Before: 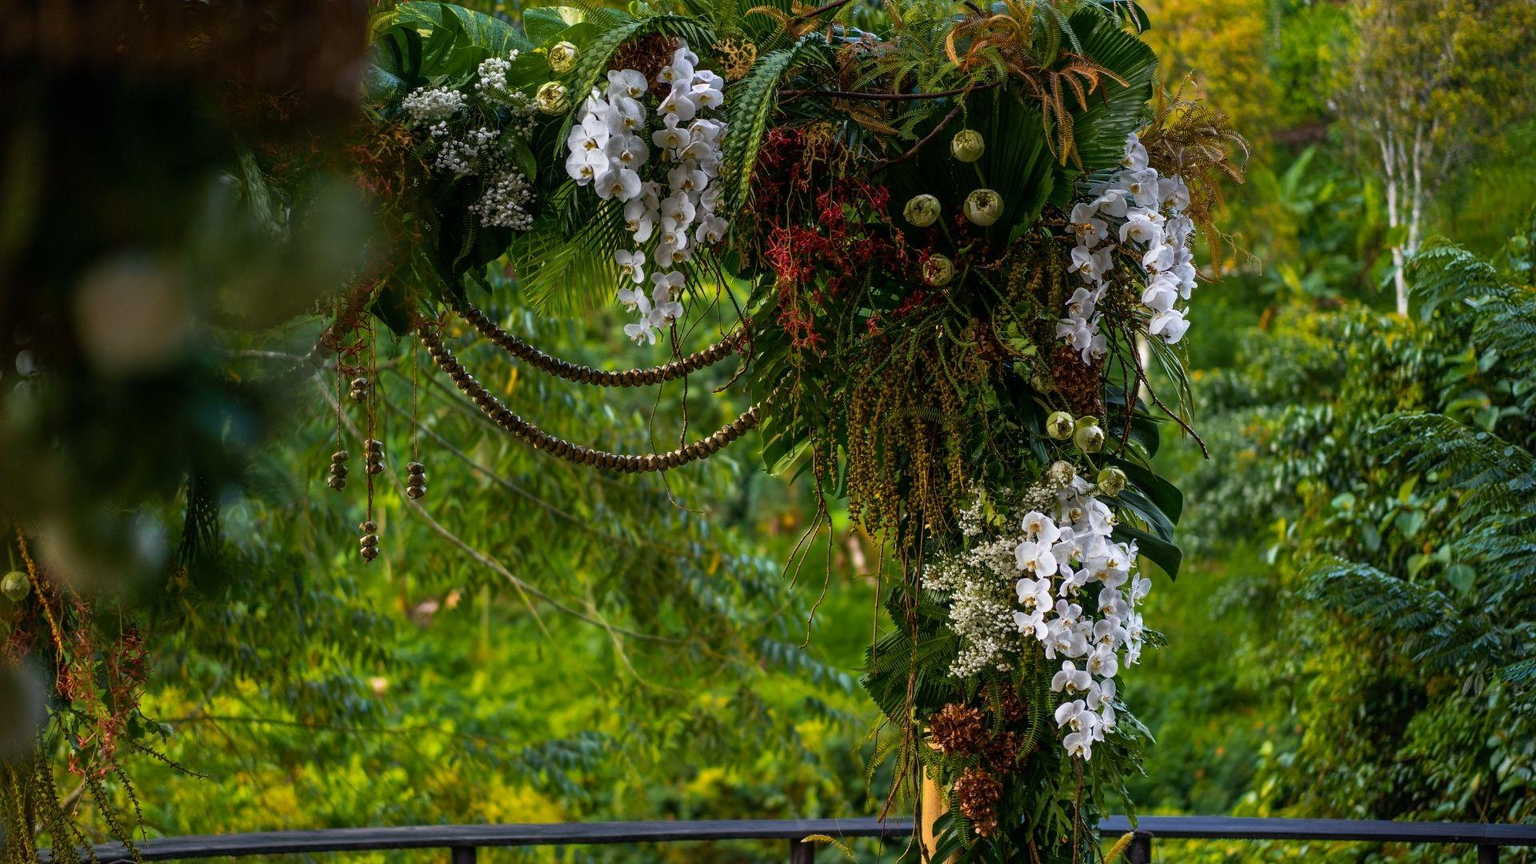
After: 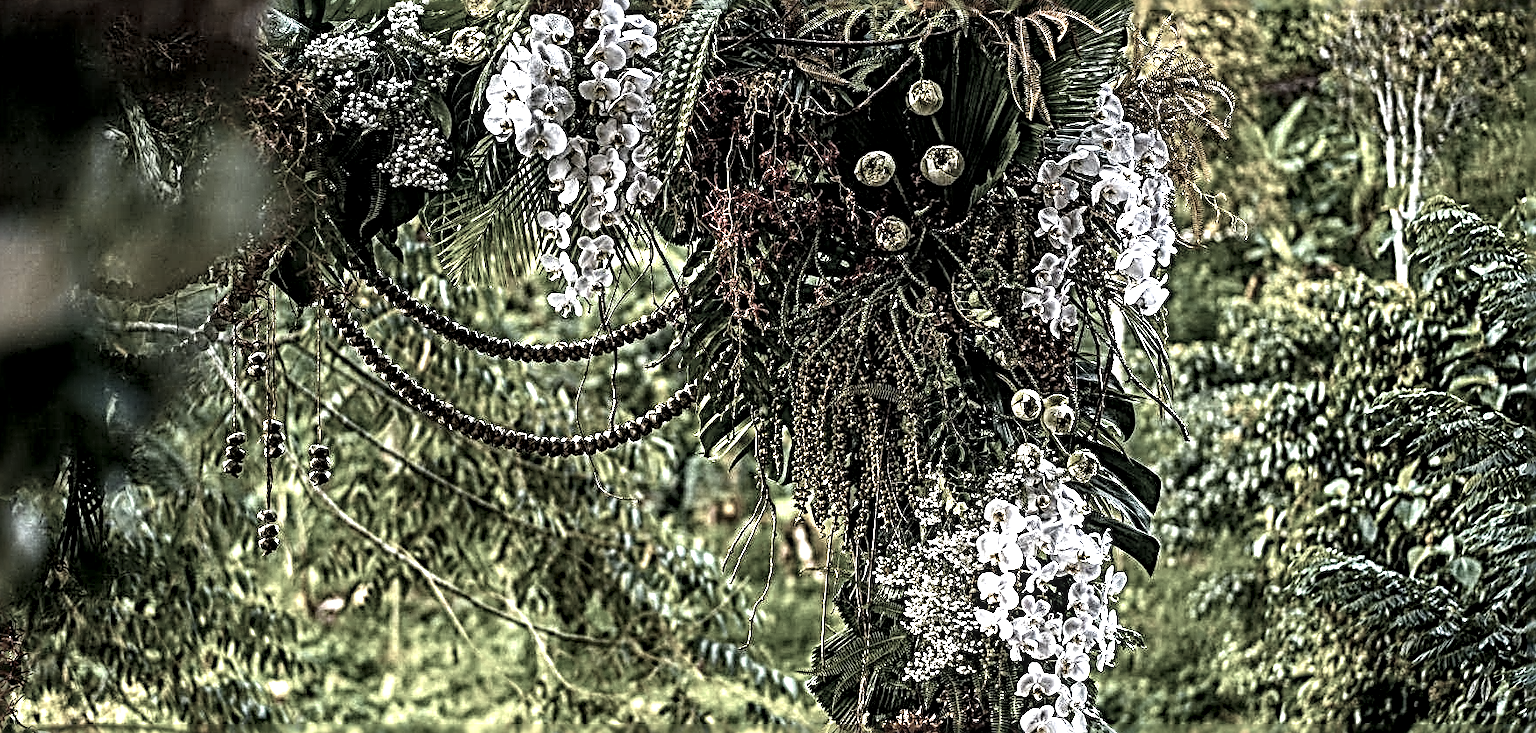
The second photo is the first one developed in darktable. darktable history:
crop: left 8.155%, top 6.611%, bottom 15.385%
color correction: saturation 0.3
color balance rgb: perceptual saturation grading › global saturation 25%, global vibrance 20%
sharpen: radius 4.001, amount 2
exposure: black level correction 0, exposure 0.7 EV, compensate exposure bias true, compensate highlight preservation false
local contrast: highlights 60%, shadows 60%, detail 160%
shadows and highlights: shadows 30.86, highlights 0, soften with gaussian
tone equalizer: -8 EV -0.417 EV, -7 EV -0.389 EV, -6 EV -0.333 EV, -5 EV -0.222 EV, -3 EV 0.222 EV, -2 EV 0.333 EV, -1 EV 0.389 EV, +0 EV 0.417 EV, edges refinement/feathering 500, mask exposure compensation -1.57 EV, preserve details no
